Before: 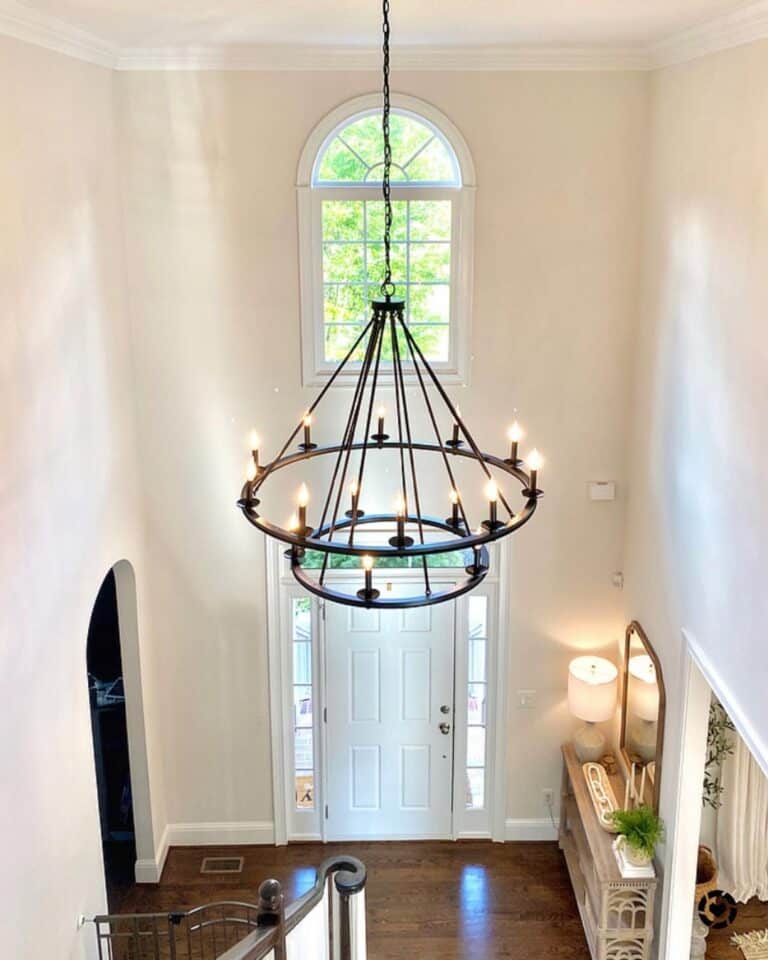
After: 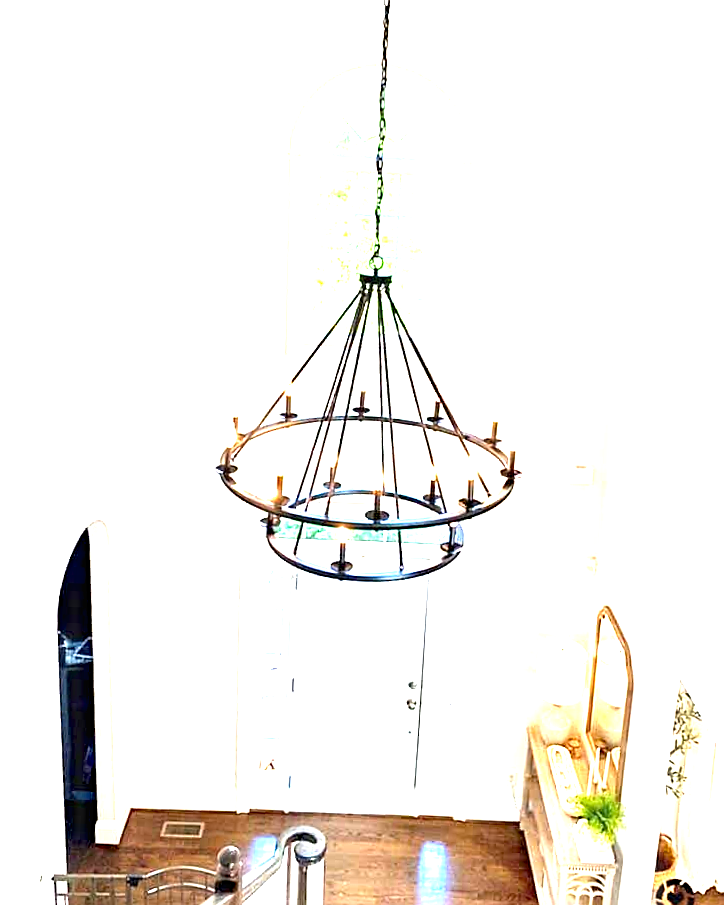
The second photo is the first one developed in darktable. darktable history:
crop and rotate: angle -2.8°
sharpen: on, module defaults
haze removal: compatibility mode true, adaptive false
exposure: black level correction 0, exposure 2.351 EV, compensate exposure bias true, compensate highlight preservation false
